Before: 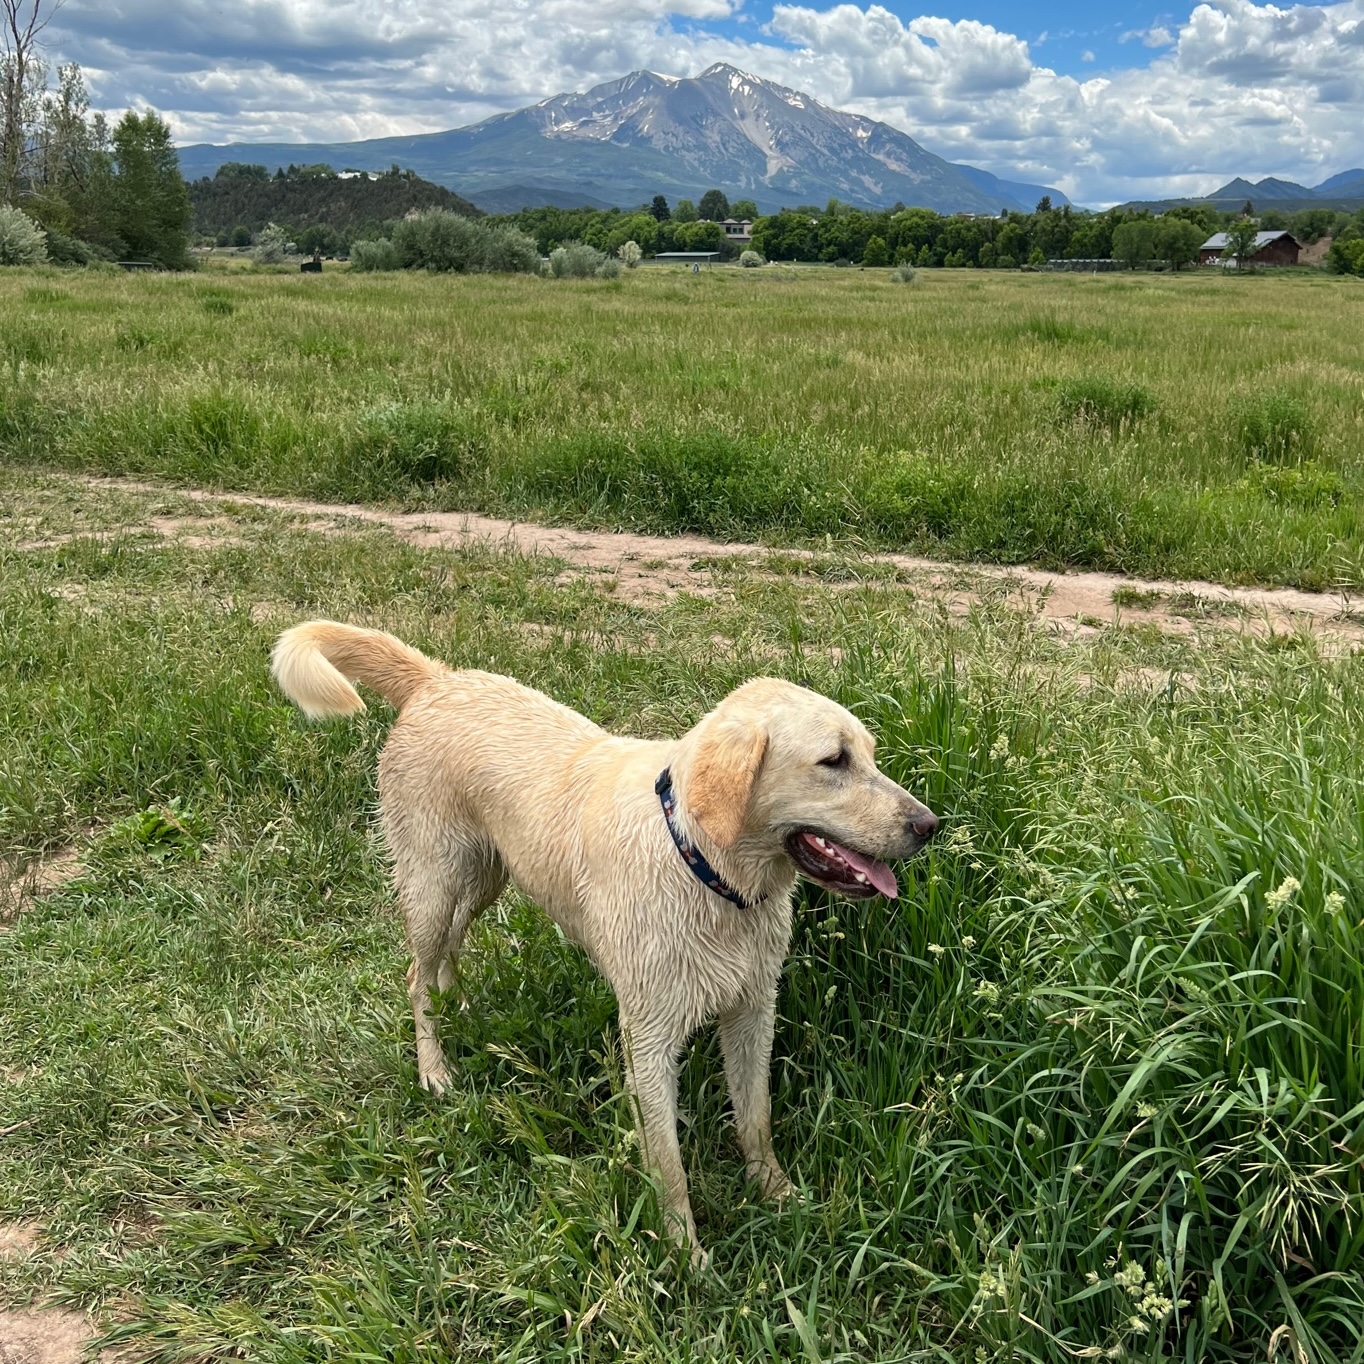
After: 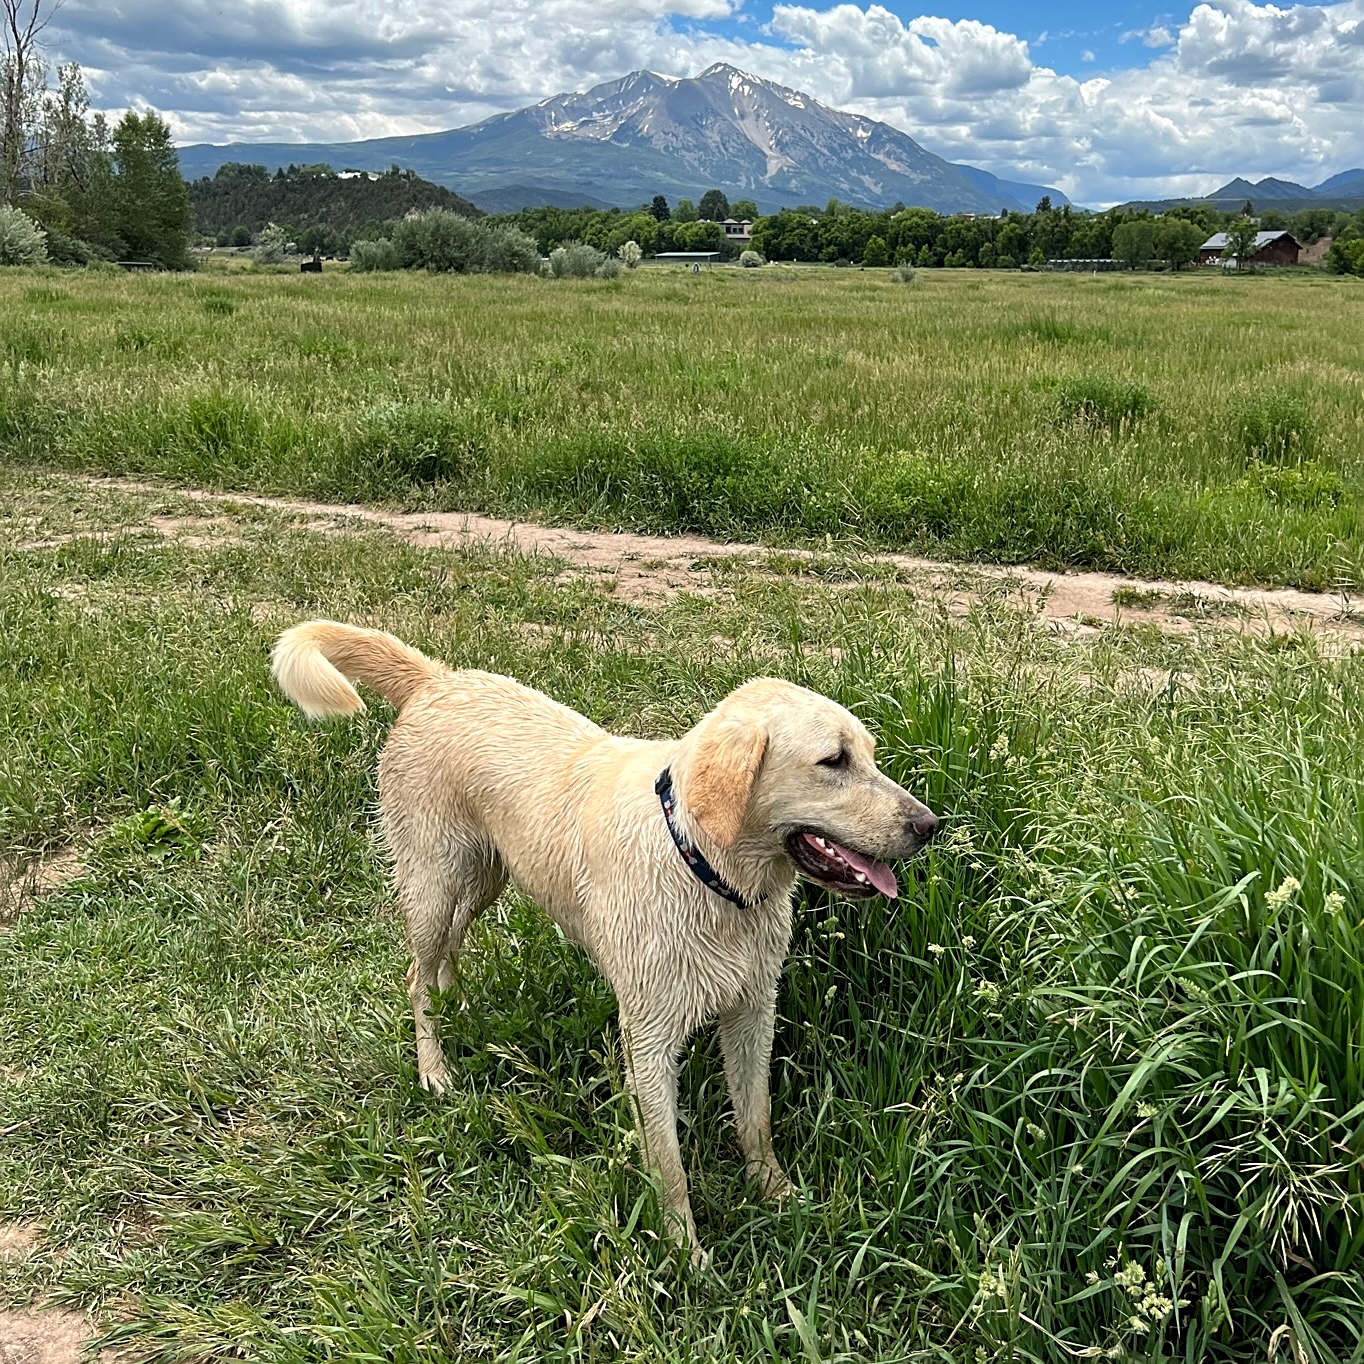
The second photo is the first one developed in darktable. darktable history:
sharpen: on, module defaults
levels: levels [0.016, 0.492, 0.969]
